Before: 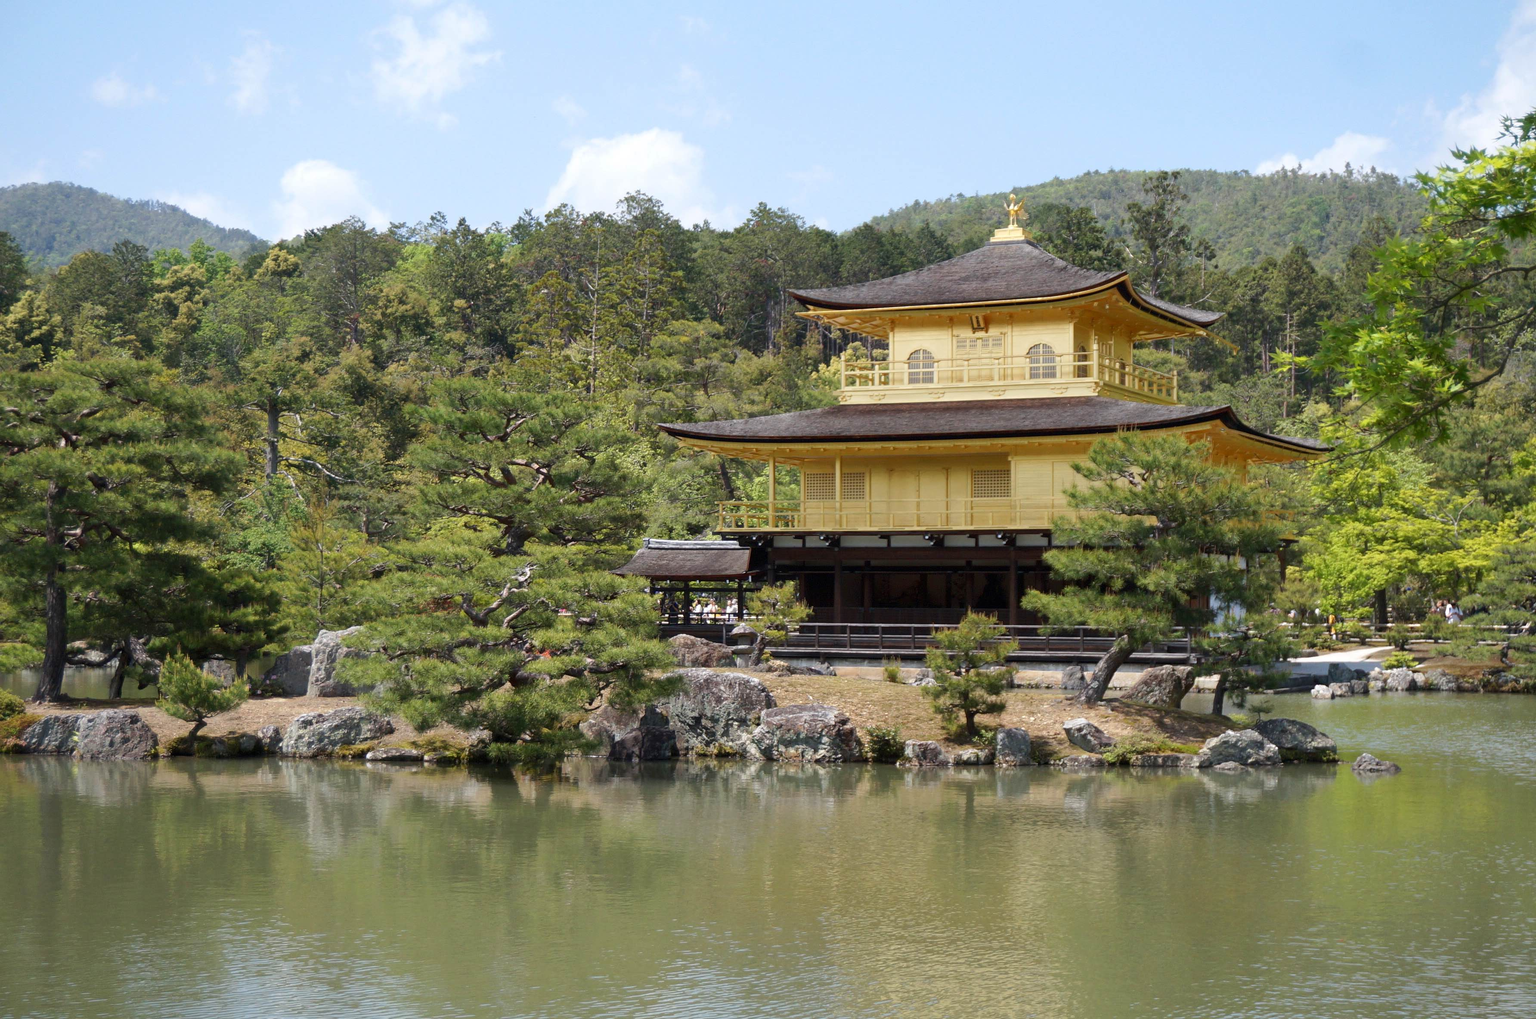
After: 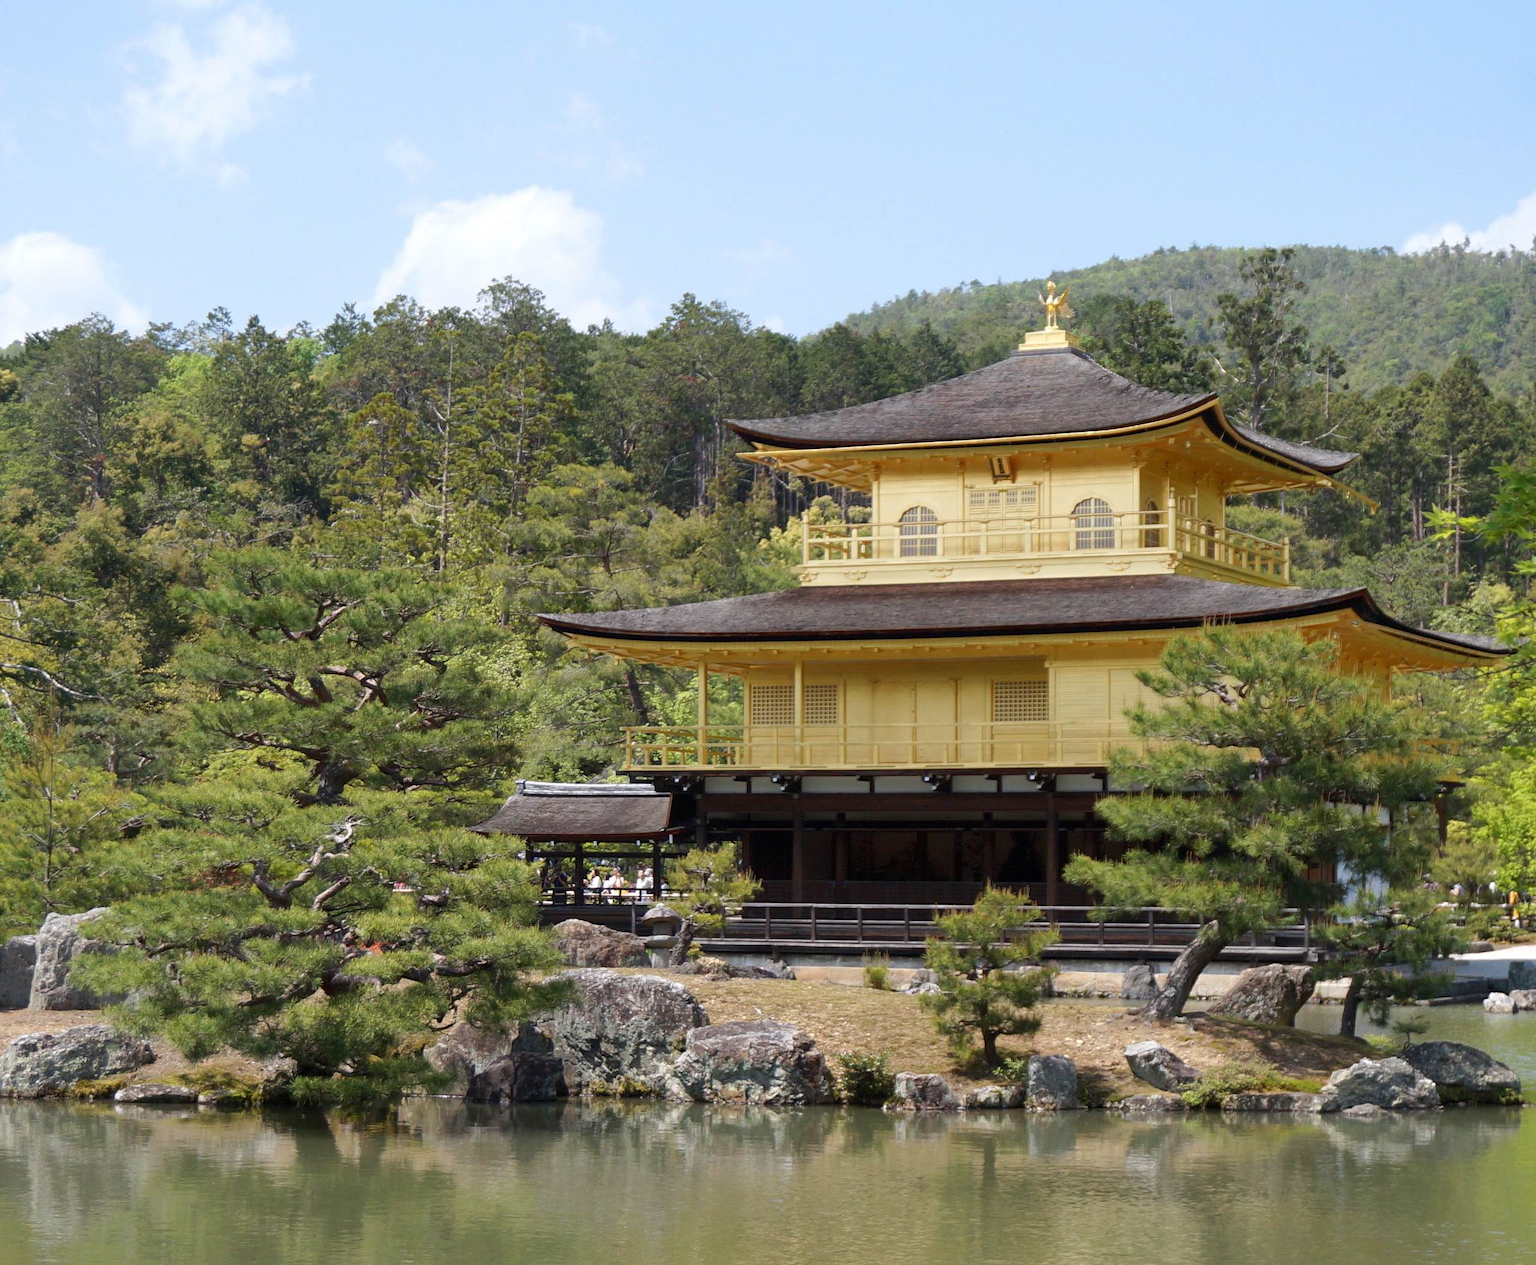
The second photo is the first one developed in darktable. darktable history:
crop: left 18.7%, right 12.258%, bottom 14.242%
